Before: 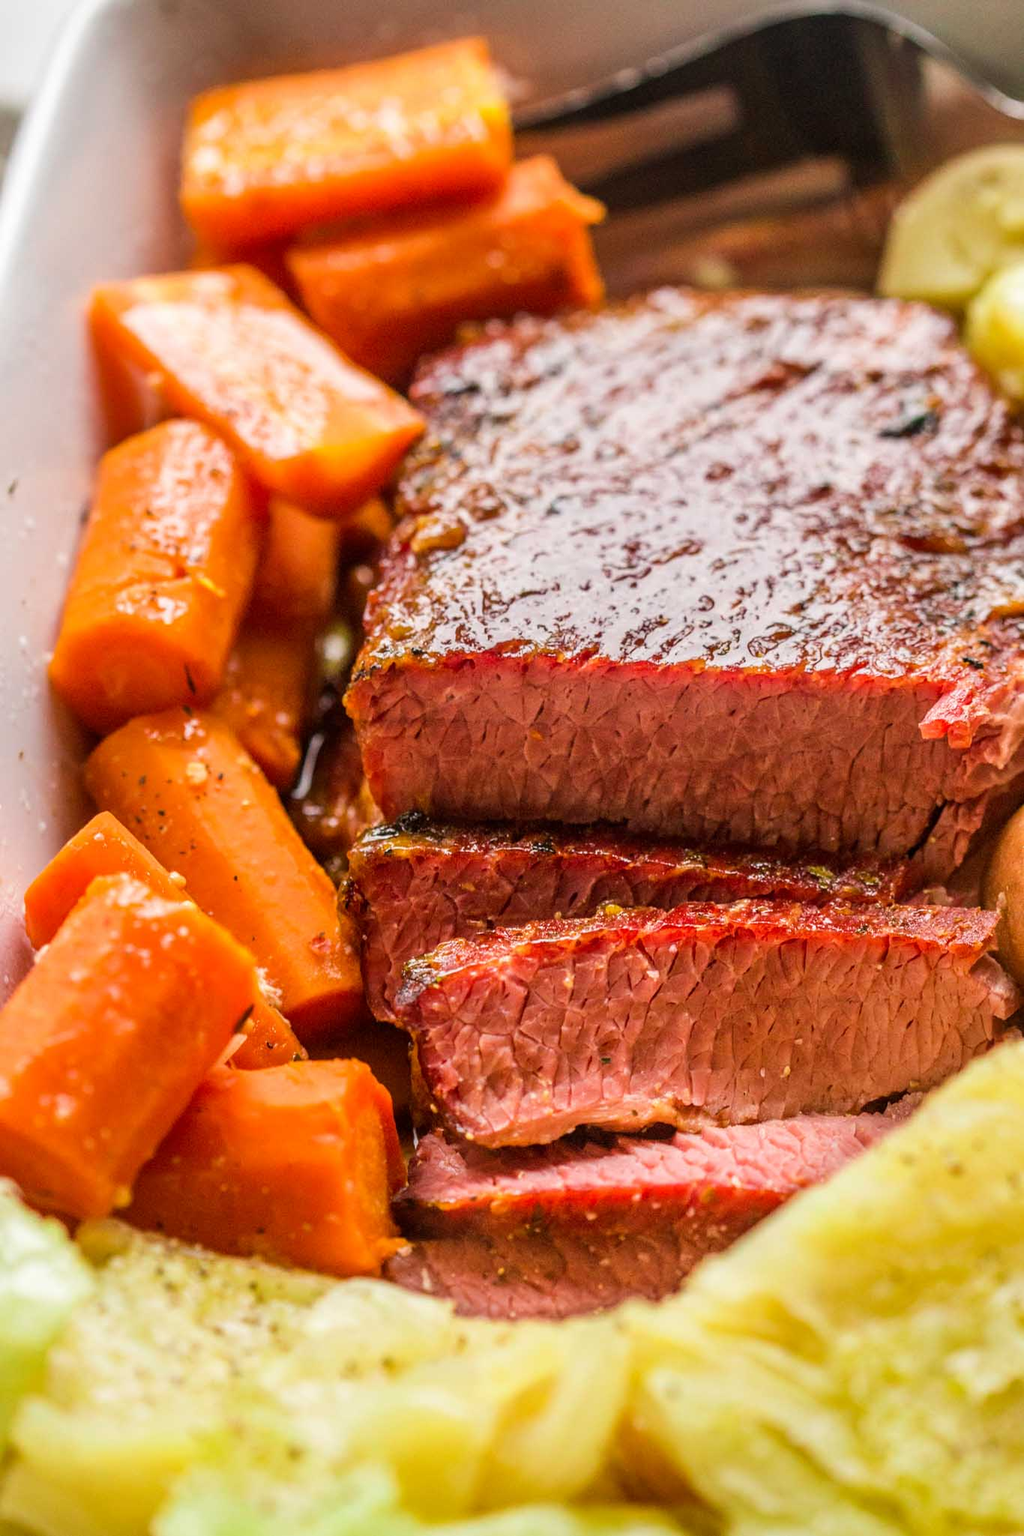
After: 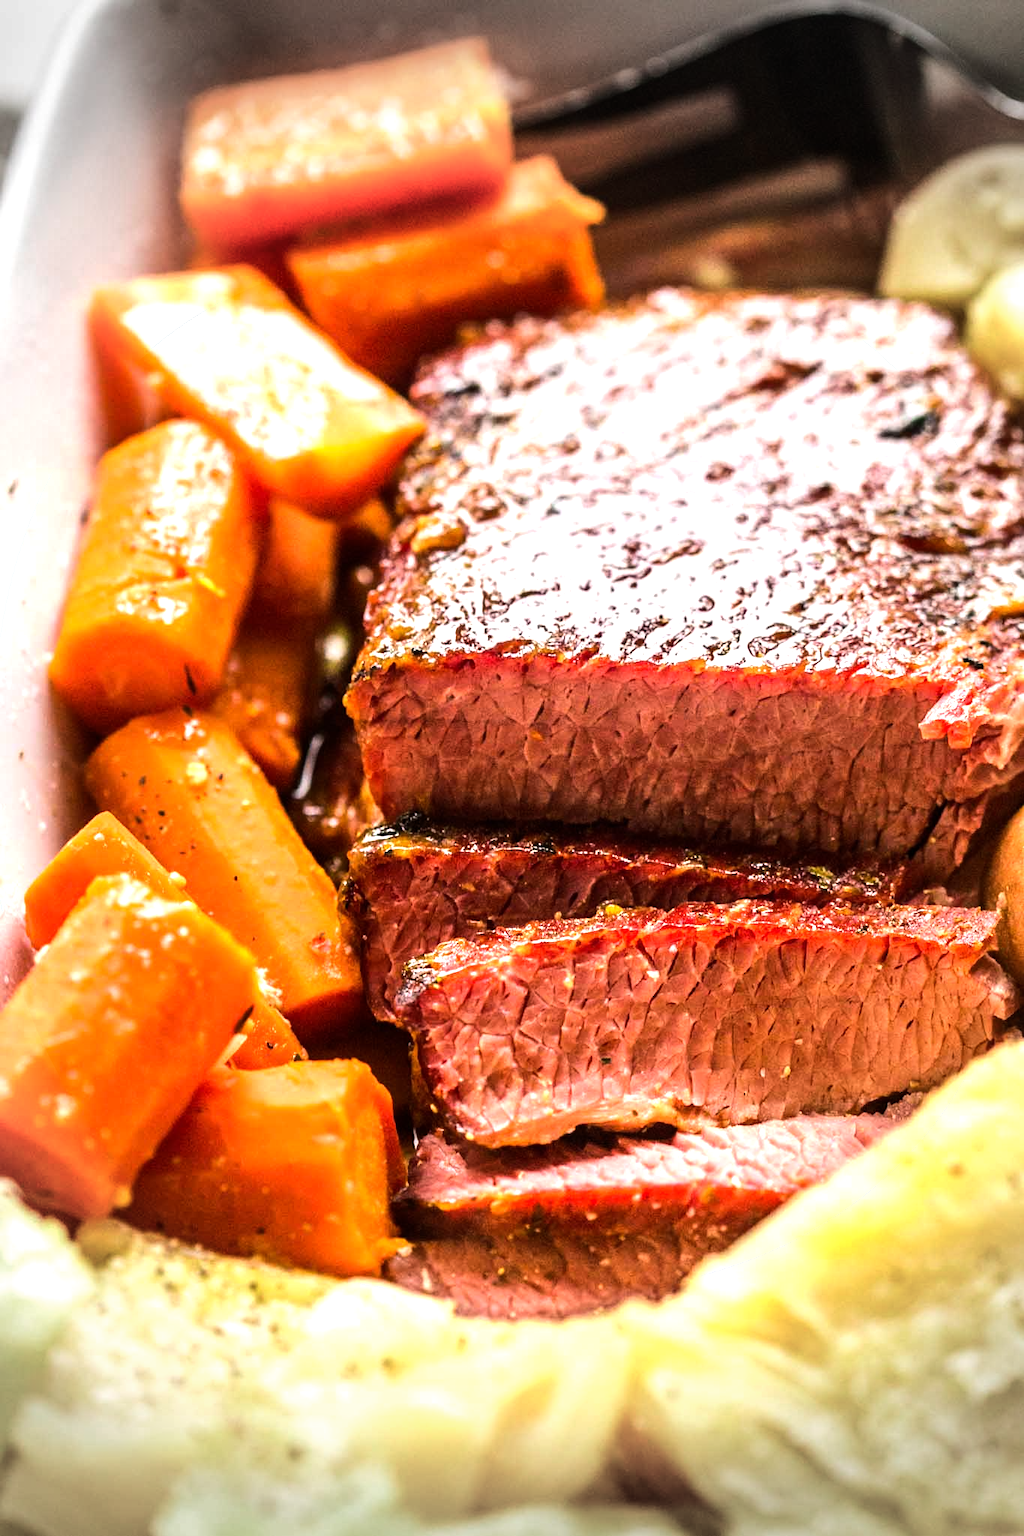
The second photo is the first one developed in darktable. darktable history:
tone equalizer: -8 EV -1.07 EV, -7 EV -1.02 EV, -6 EV -0.846 EV, -5 EV -0.603 EV, -3 EV 0.562 EV, -2 EV 0.848 EV, -1 EV 1 EV, +0 EV 1.07 EV, edges refinement/feathering 500, mask exposure compensation -1.57 EV, preserve details no
vignetting: fall-off start 68.55%, fall-off radius 29.58%, width/height ratio 0.986, shape 0.84, unbound false
